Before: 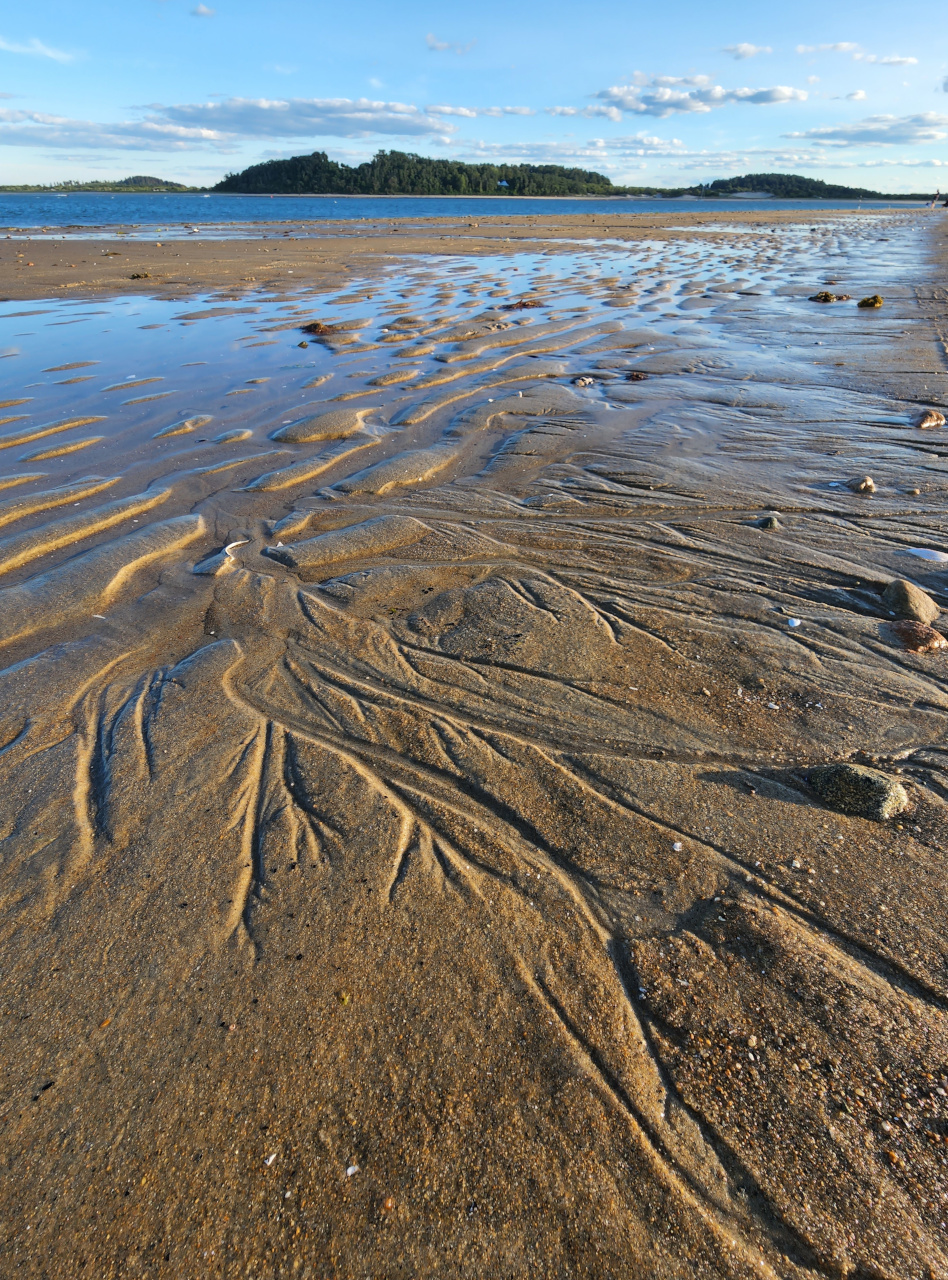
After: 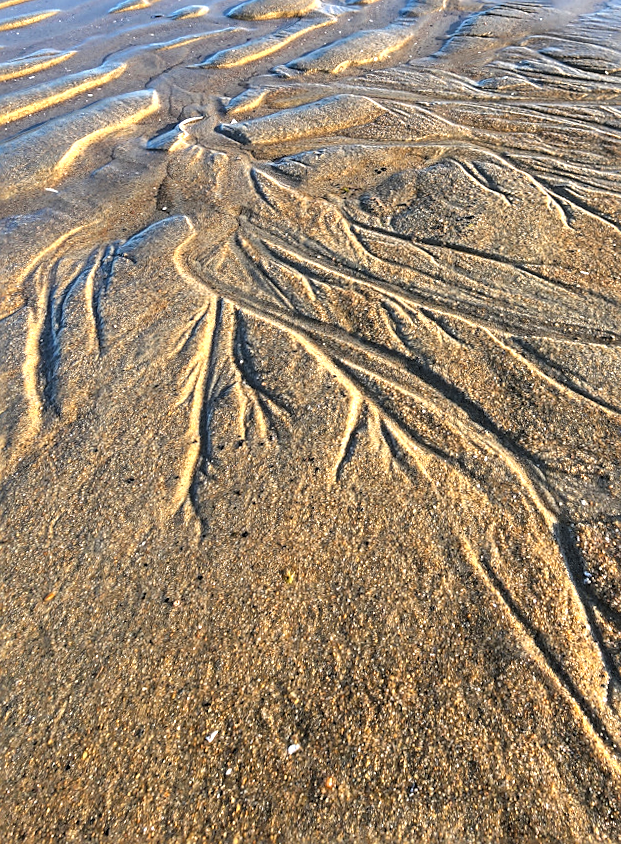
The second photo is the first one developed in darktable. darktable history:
crop and rotate: angle -1.15°, left 3.911%, top 32.285%, right 28.82%
local contrast: on, module defaults
sharpen: on, module defaults
levels: white 99.97%, levels [0.016, 0.484, 0.953]
exposure: black level correction 0, exposure 0.899 EV, compensate highlight preservation false
contrast brightness saturation: saturation -0.052
